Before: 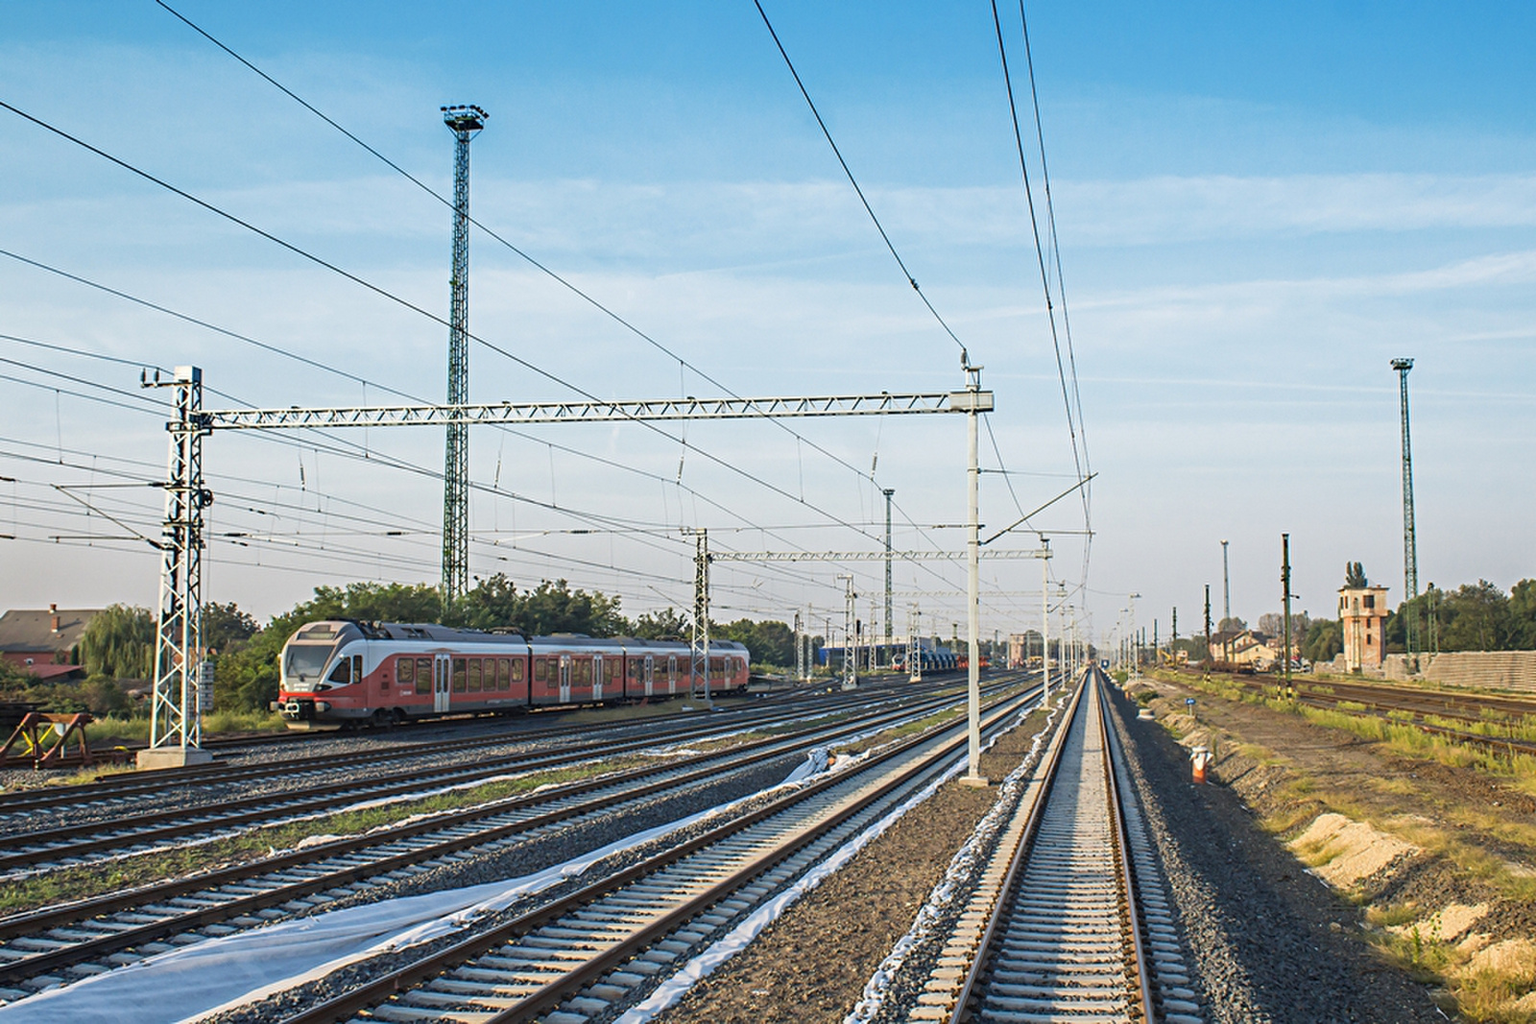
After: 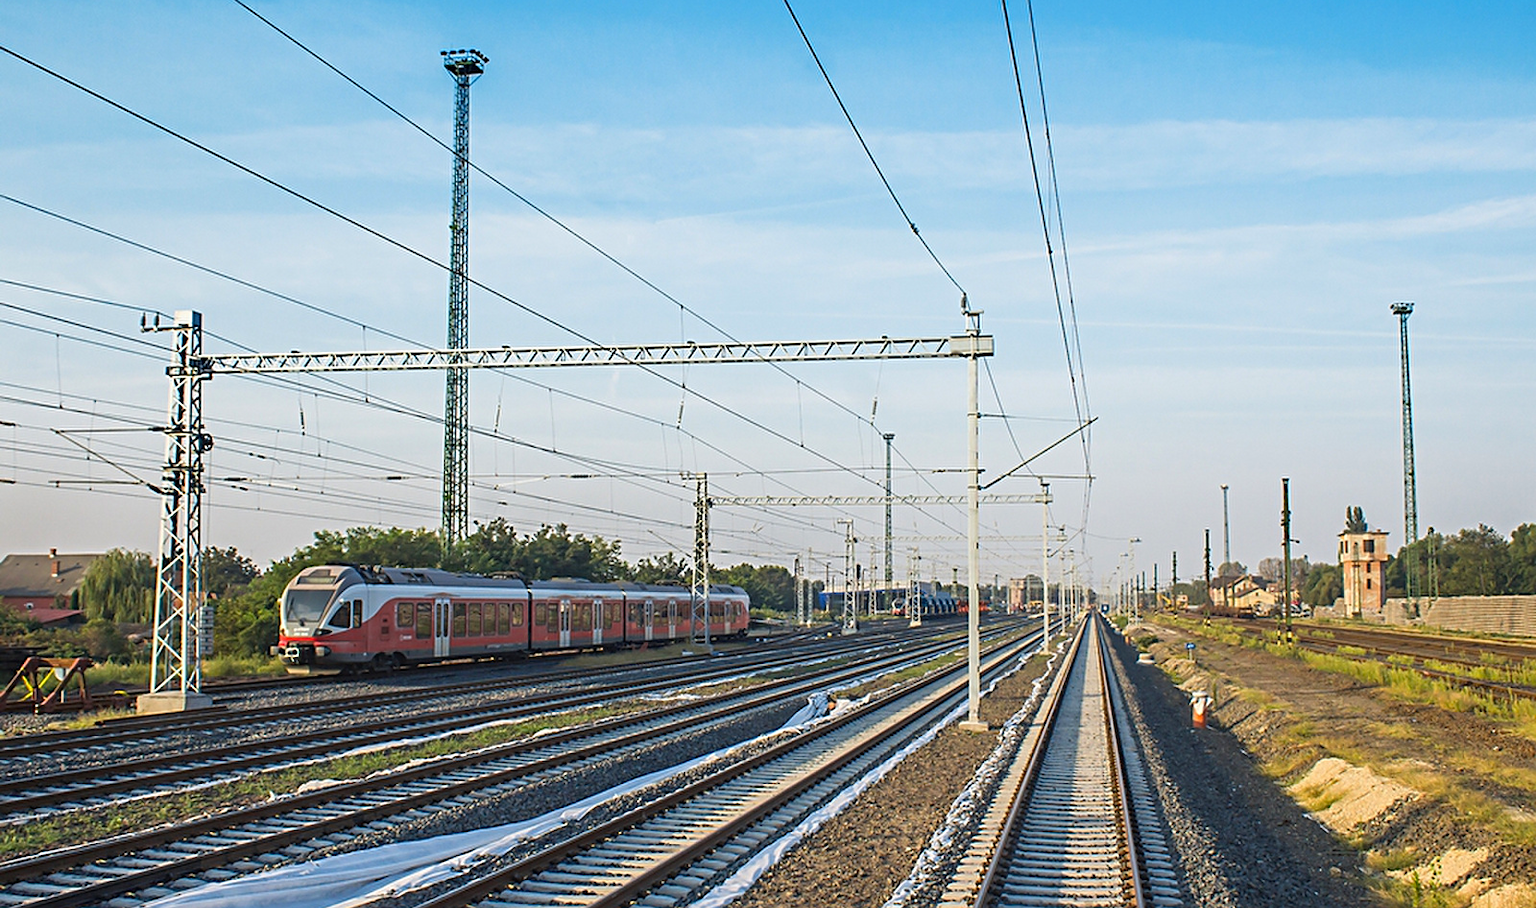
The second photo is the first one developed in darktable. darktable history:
color balance rgb: perceptual saturation grading › global saturation -0.623%
crop and rotate: top 5.527%, bottom 5.806%
sharpen: radius 1.851, amount 0.414, threshold 1.187
contrast brightness saturation: contrast 0.036, saturation 0.151
local contrast: mode bilateral grid, contrast 99, coarseness 99, detail 90%, midtone range 0.2
